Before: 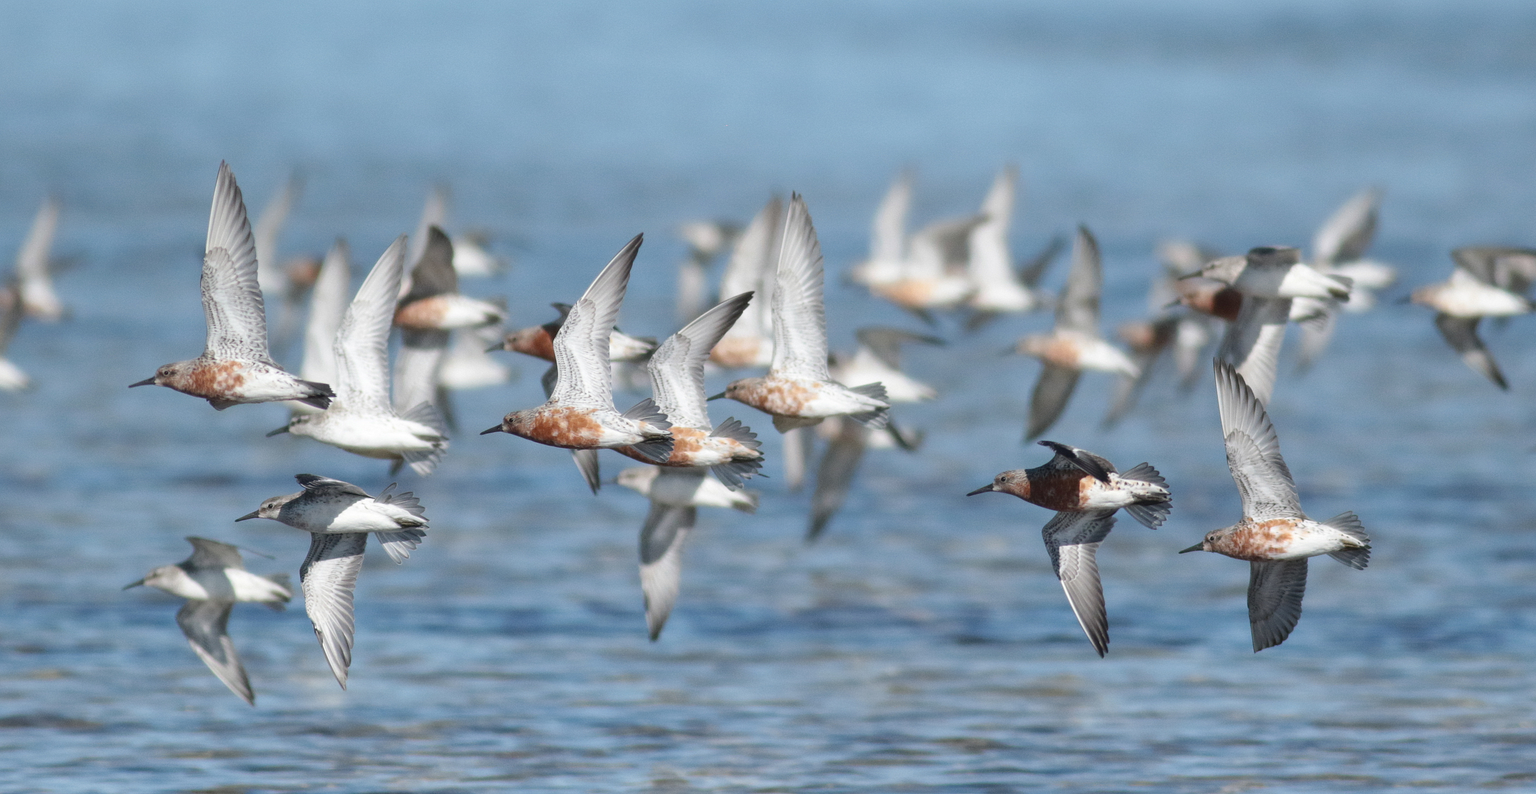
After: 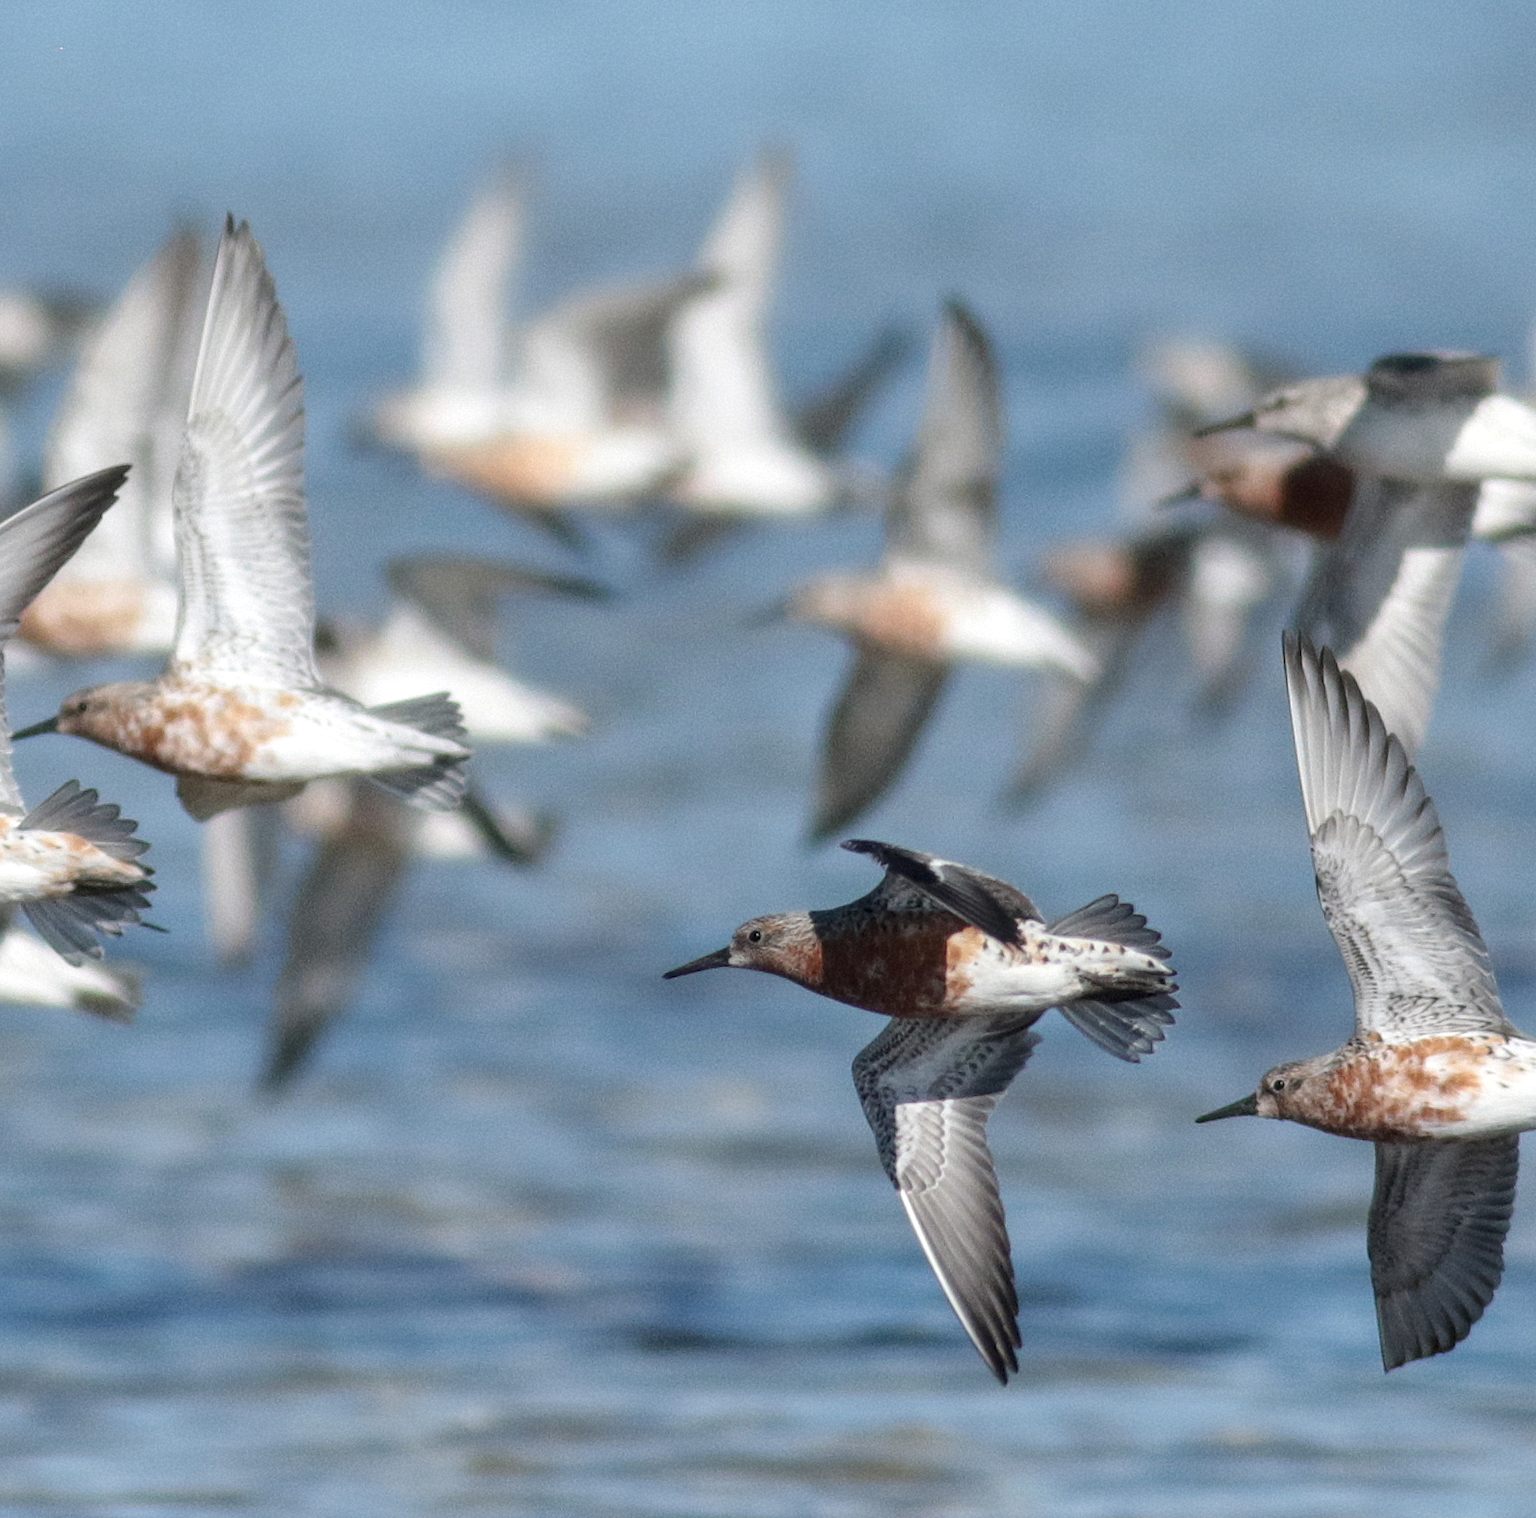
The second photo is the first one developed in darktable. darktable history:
crop: left 45.721%, top 13.393%, right 14.118%, bottom 10.01%
local contrast: on, module defaults
